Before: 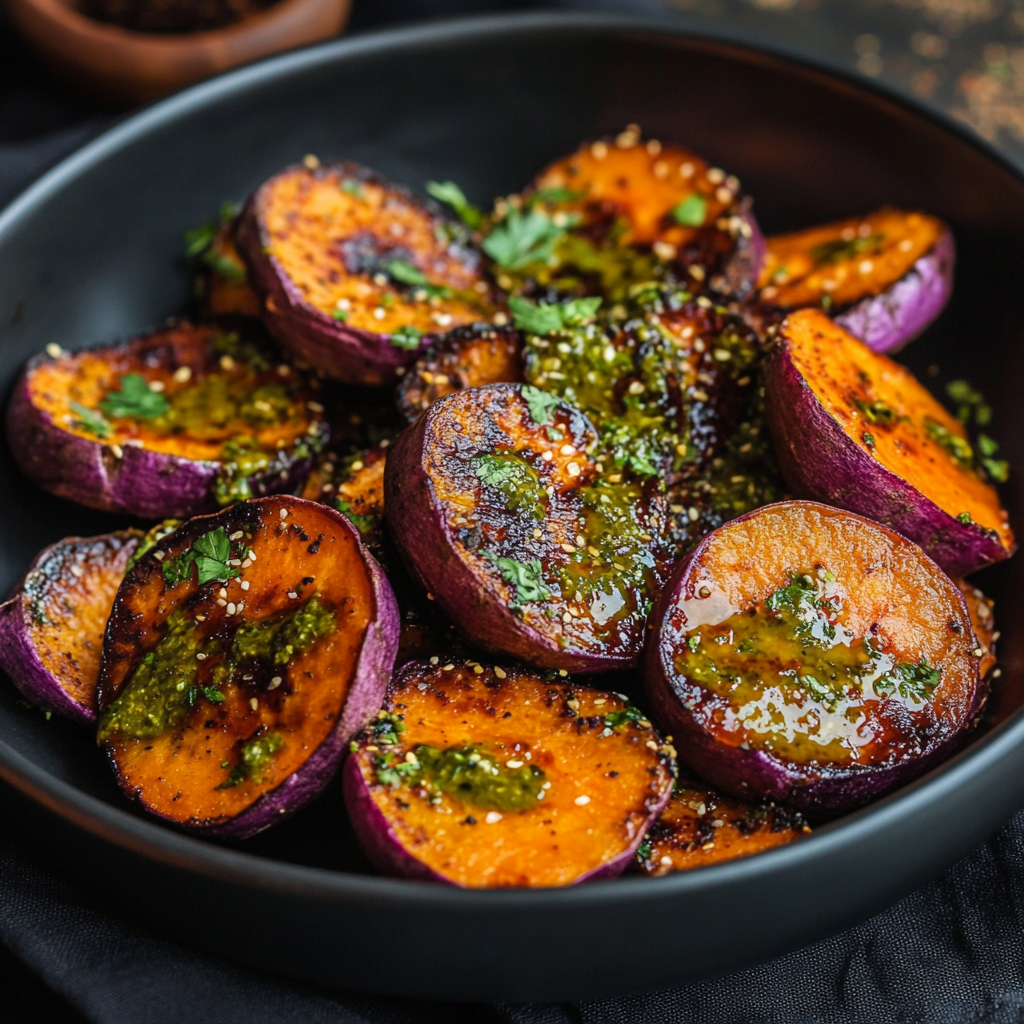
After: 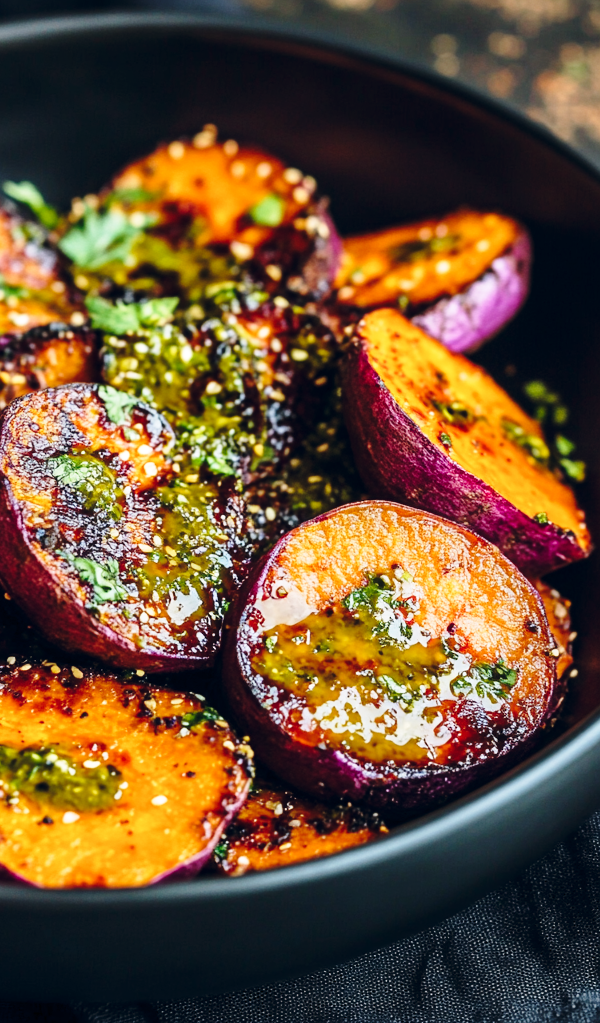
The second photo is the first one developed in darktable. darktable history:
base curve: curves: ch0 [(0, 0) (0.028, 0.03) (0.121, 0.232) (0.46, 0.748) (0.859, 0.968) (1, 1)], preserve colors none
color balance rgb: shadows lift › chroma 3.88%, shadows lift › hue 88.52°, power › hue 214.65°, global offset › chroma 0.1%, global offset › hue 252.4°, contrast 4.45%
crop: left 41.402%
